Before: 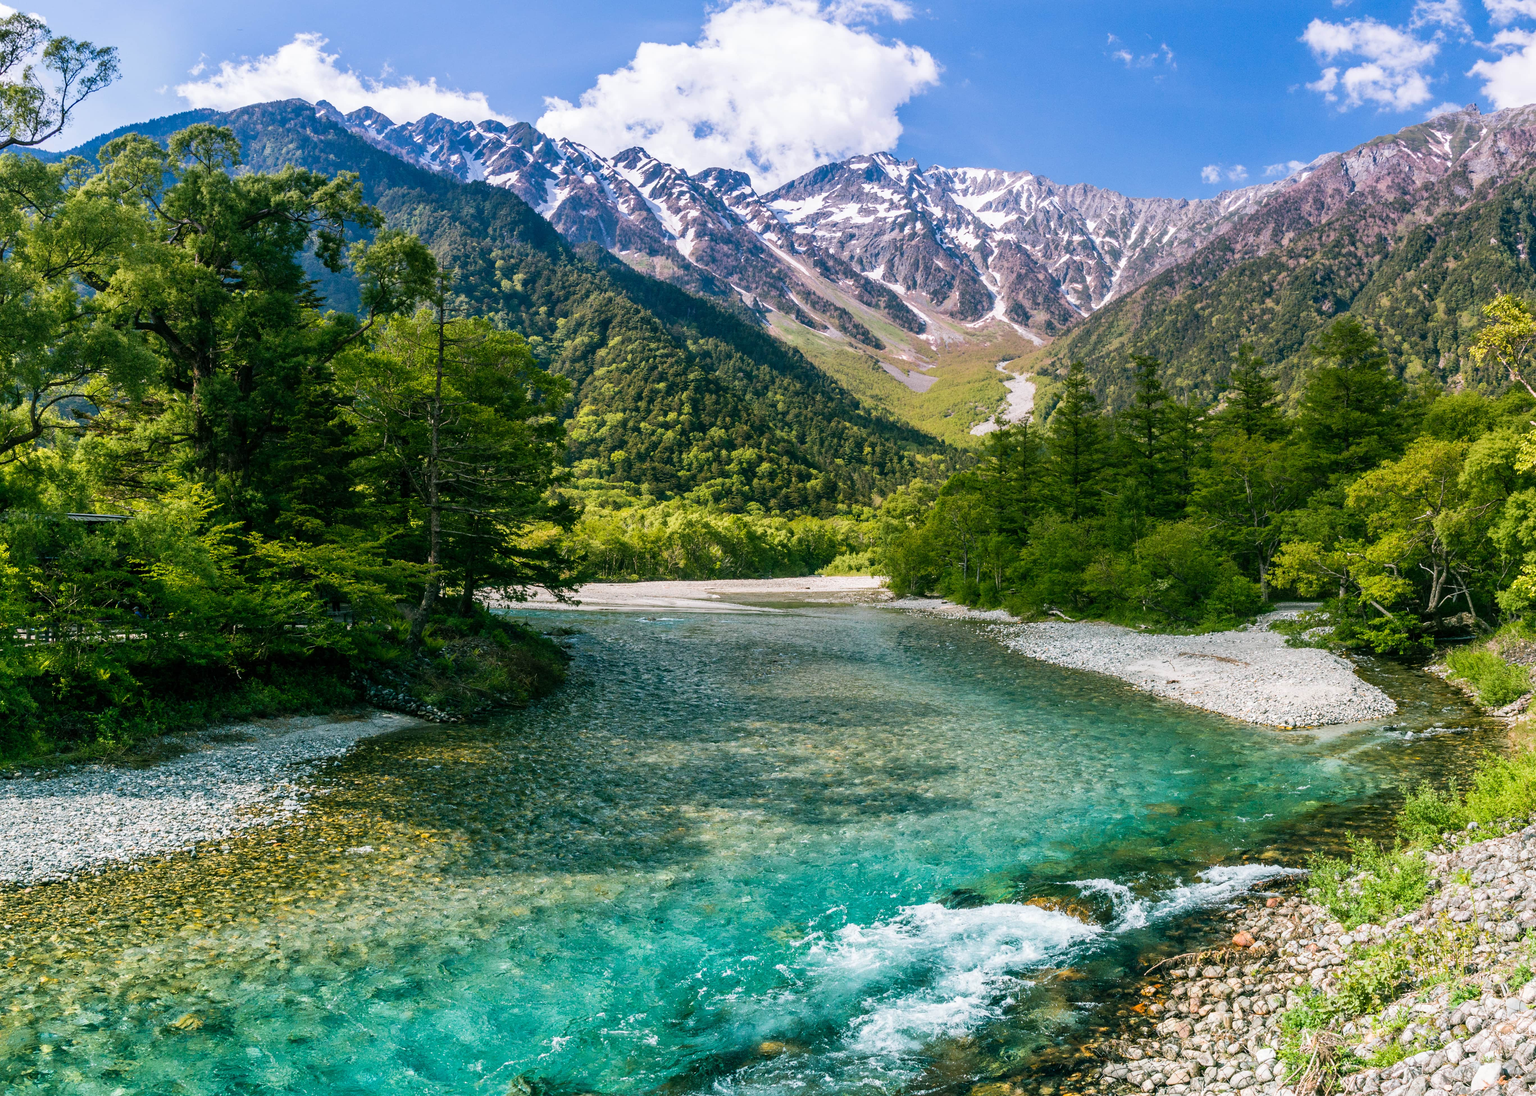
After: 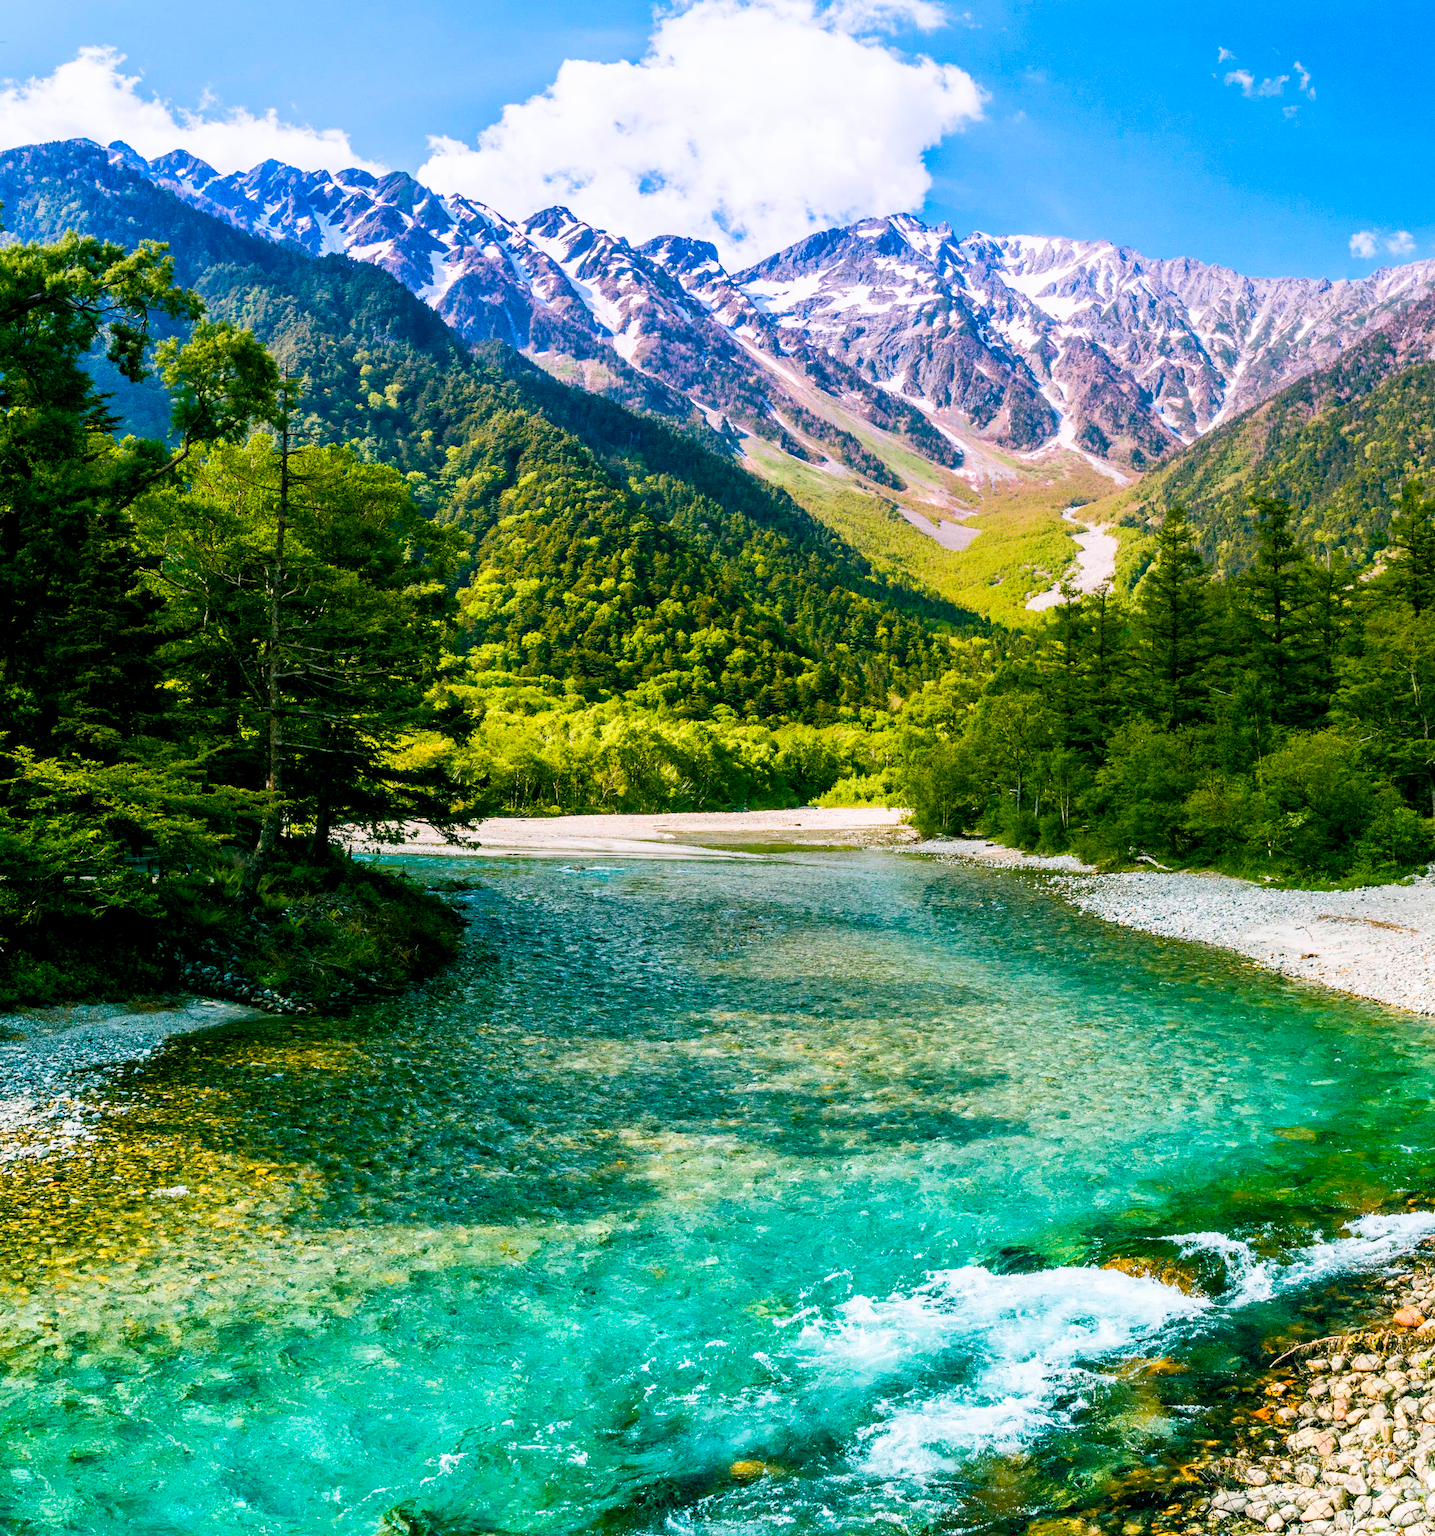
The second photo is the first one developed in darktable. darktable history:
contrast brightness saturation: contrast 0.203, brightness 0.147, saturation 0.145
crop and rotate: left 15.558%, right 17.755%
color balance rgb: power › hue 329.09°, global offset › luminance -0.488%, linear chroma grading › shadows -3.64%, linear chroma grading › highlights -4.983%, perceptual saturation grading › global saturation 56.326%, perceptual saturation grading › highlights -50.388%, perceptual saturation grading › mid-tones 39.745%, perceptual saturation grading › shadows 31.074%, global vibrance 20%
